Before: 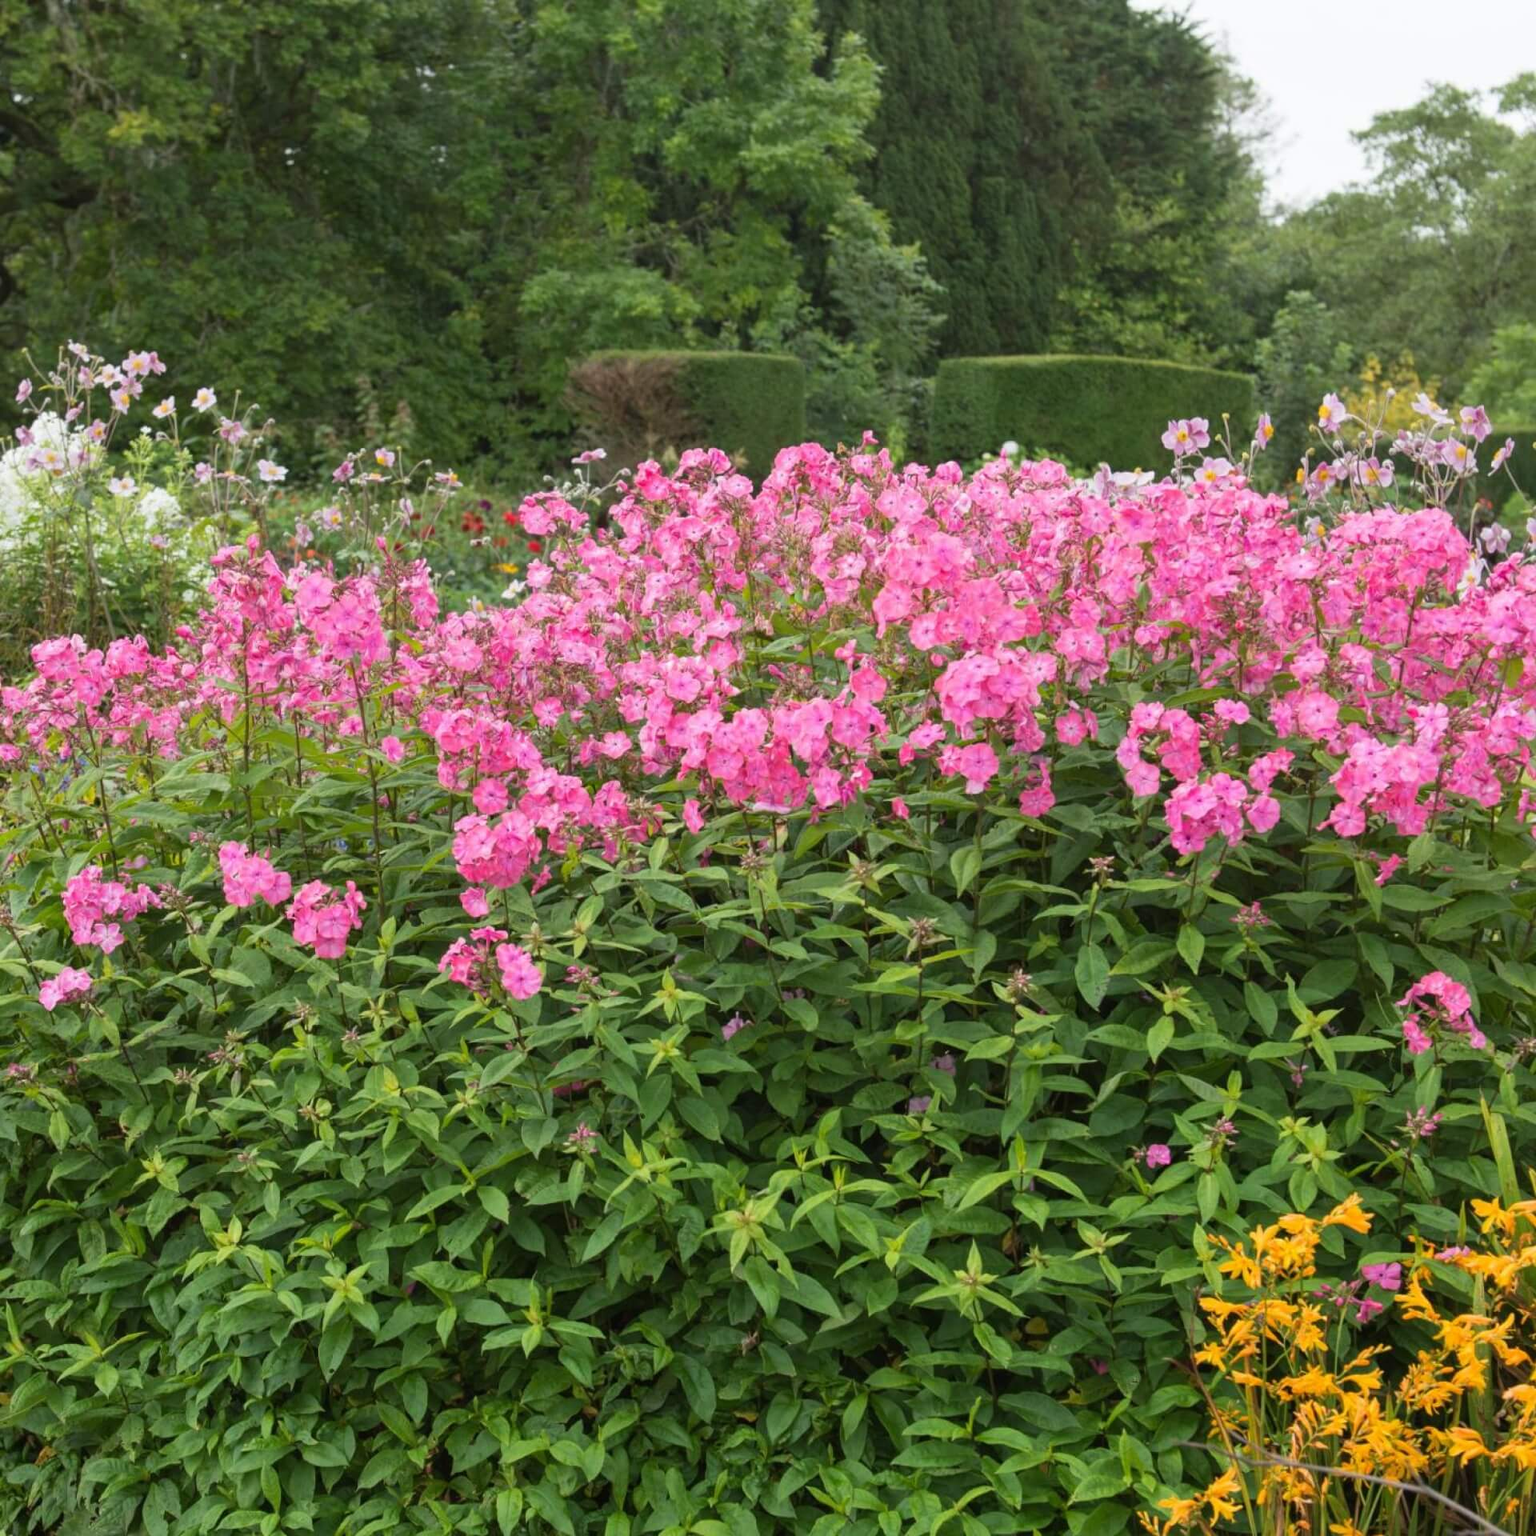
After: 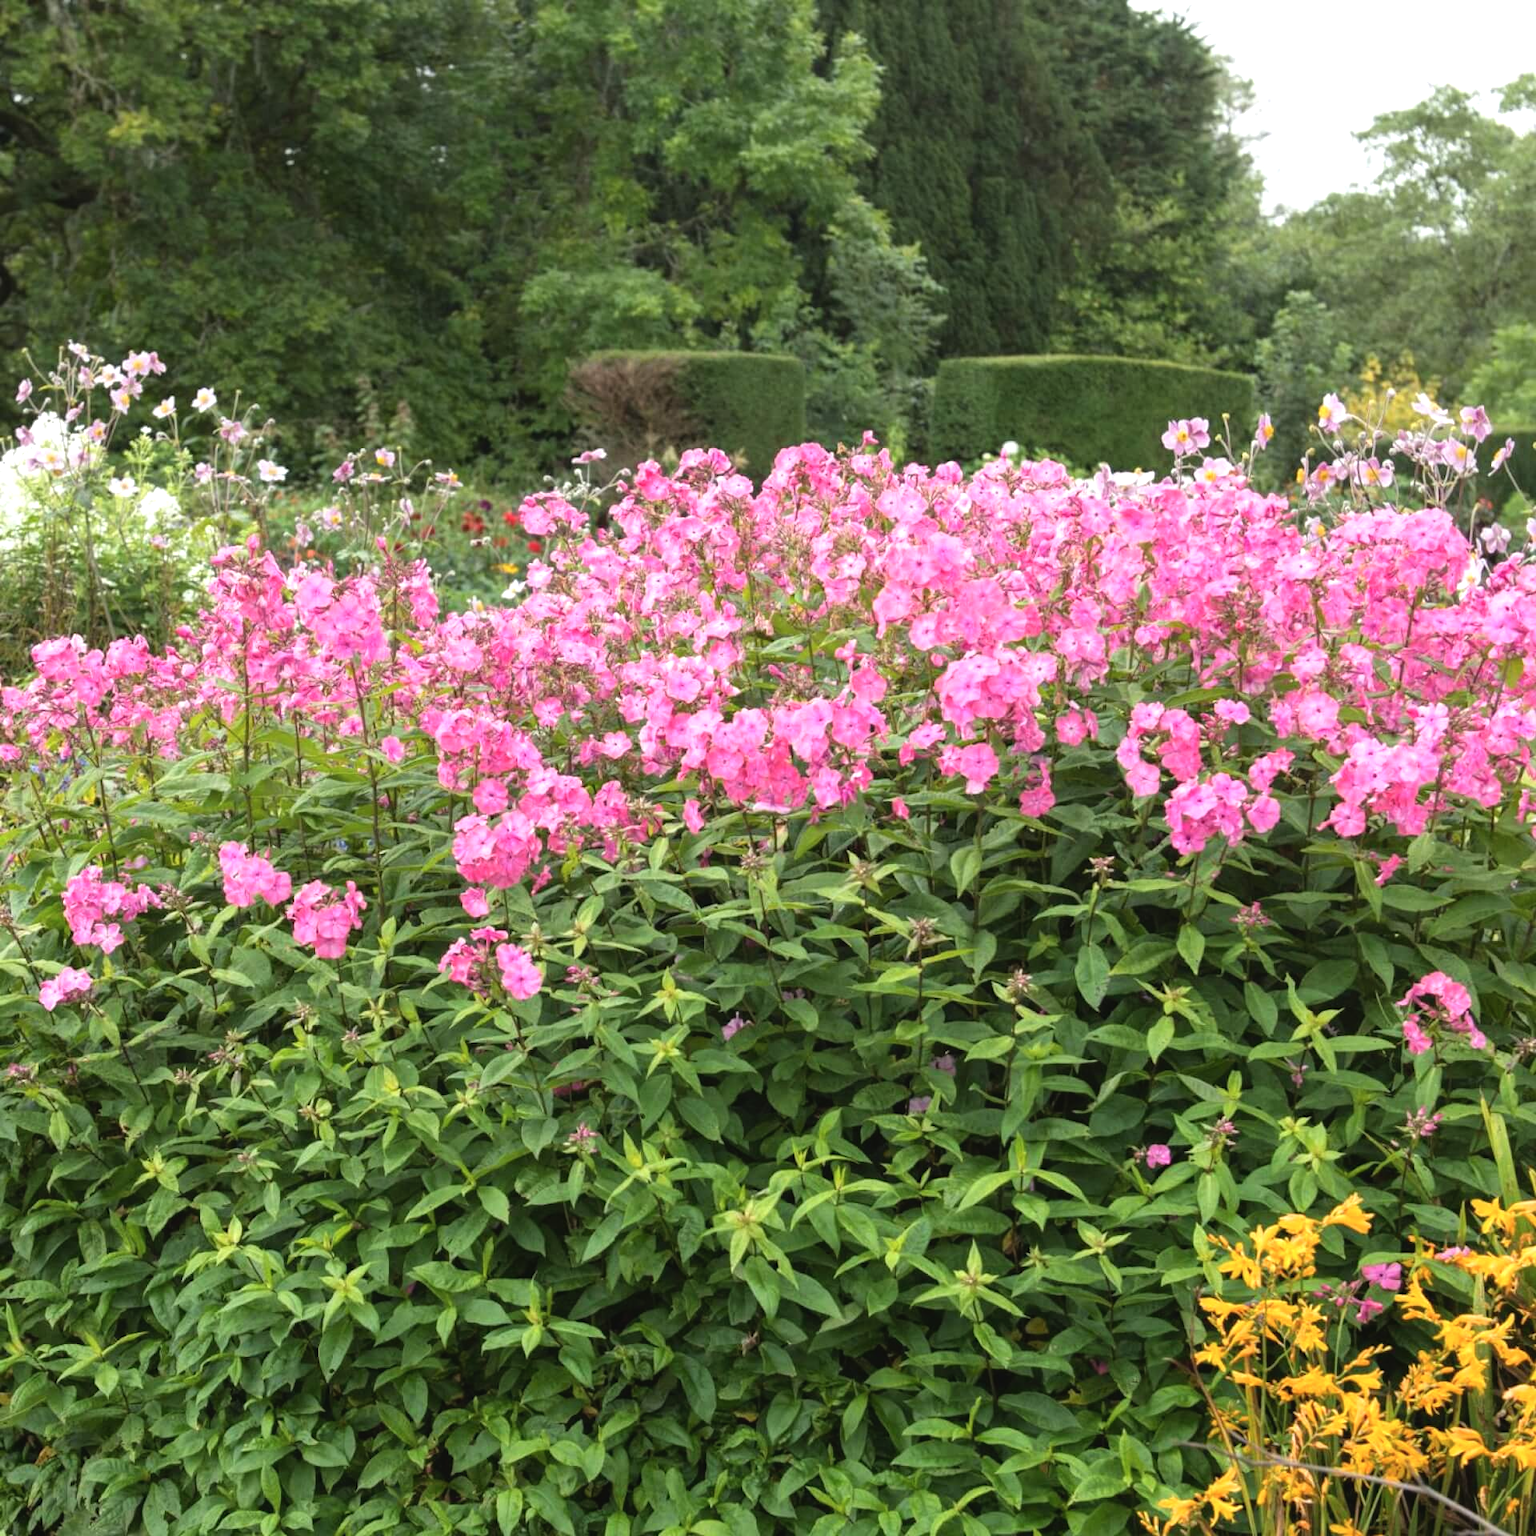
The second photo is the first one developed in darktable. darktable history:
contrast brightness saturation: contrast -0.071, brightness -0.038, saturation -0.108
tone equalizer: -8 EV -0.734 EV, -7 EV -0.682 EV, -6 EV -0.601 EV, -5 EV -0.369 EV, -3 EV 0.371 EV, -2 EV 0.6 EV, -1 EV 0.683 EV, +0 EV 0.763 EV
